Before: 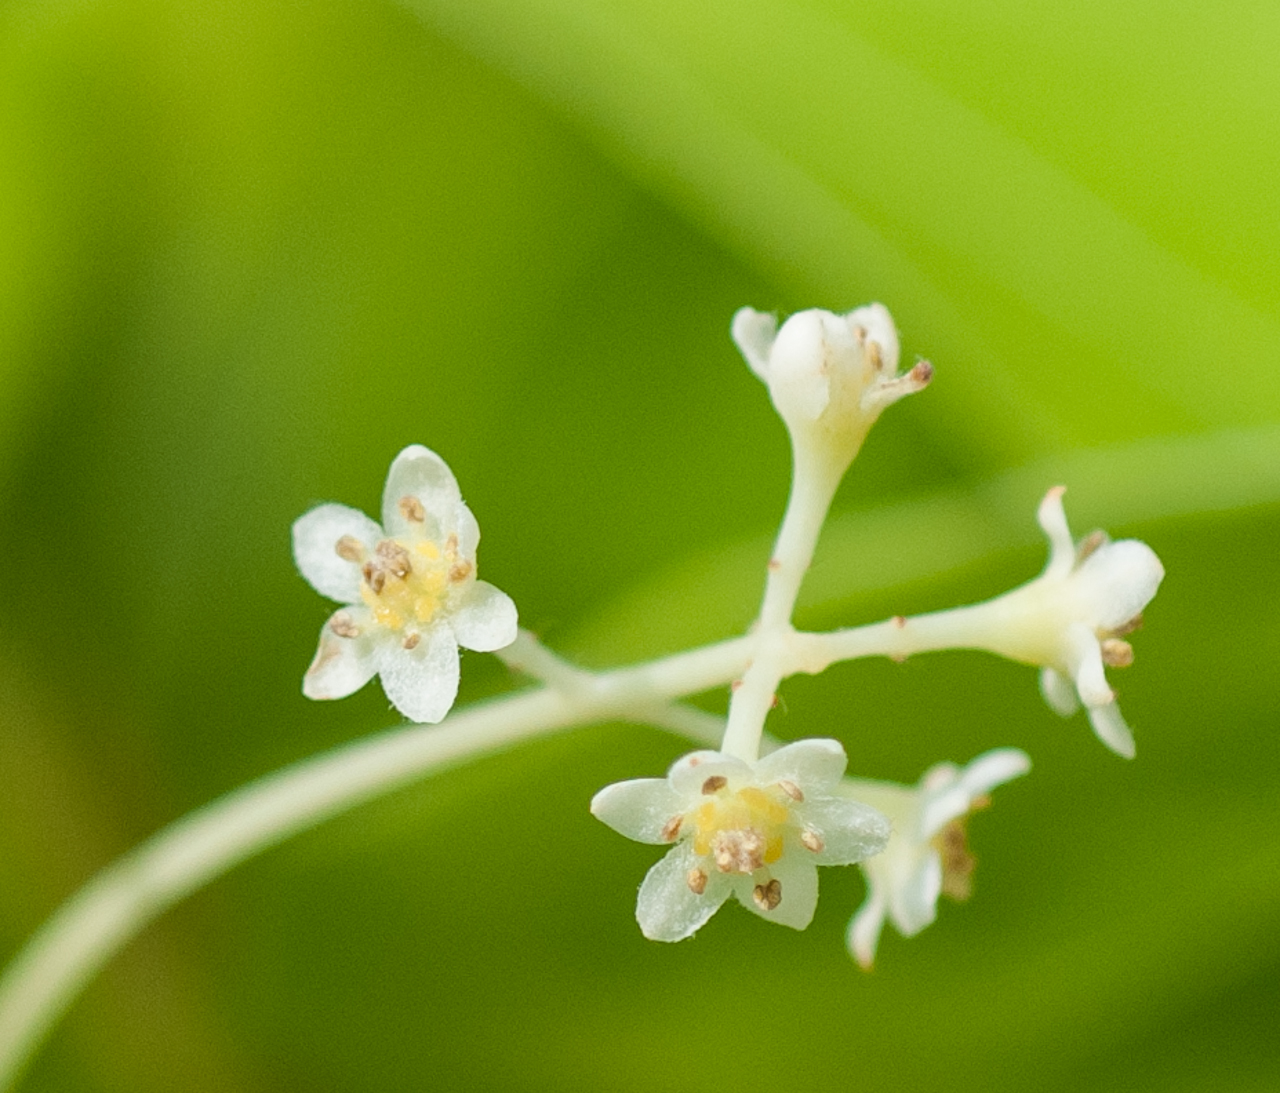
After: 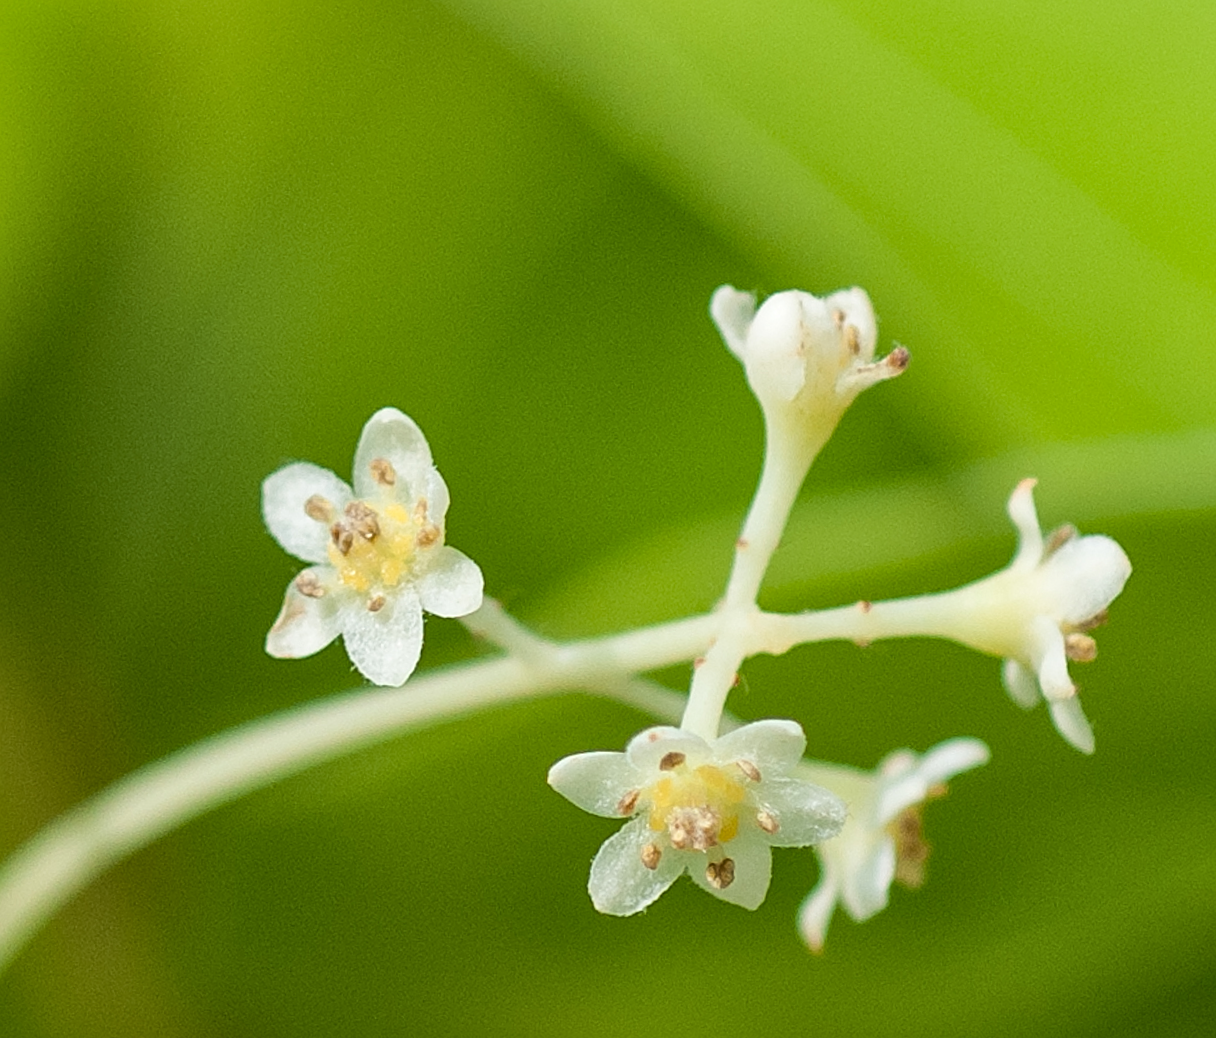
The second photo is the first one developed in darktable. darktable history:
crop and rotate: angle -2.62°
local contrast: mode bilateral grid, contrast 20, coarseness 50, detail 119%, midtone range 0.2
base curve: curves: ch0 [(0, 0) (0.303, 0.277) (1, 1)], preserve colors none
sharpen: on, module defaults
